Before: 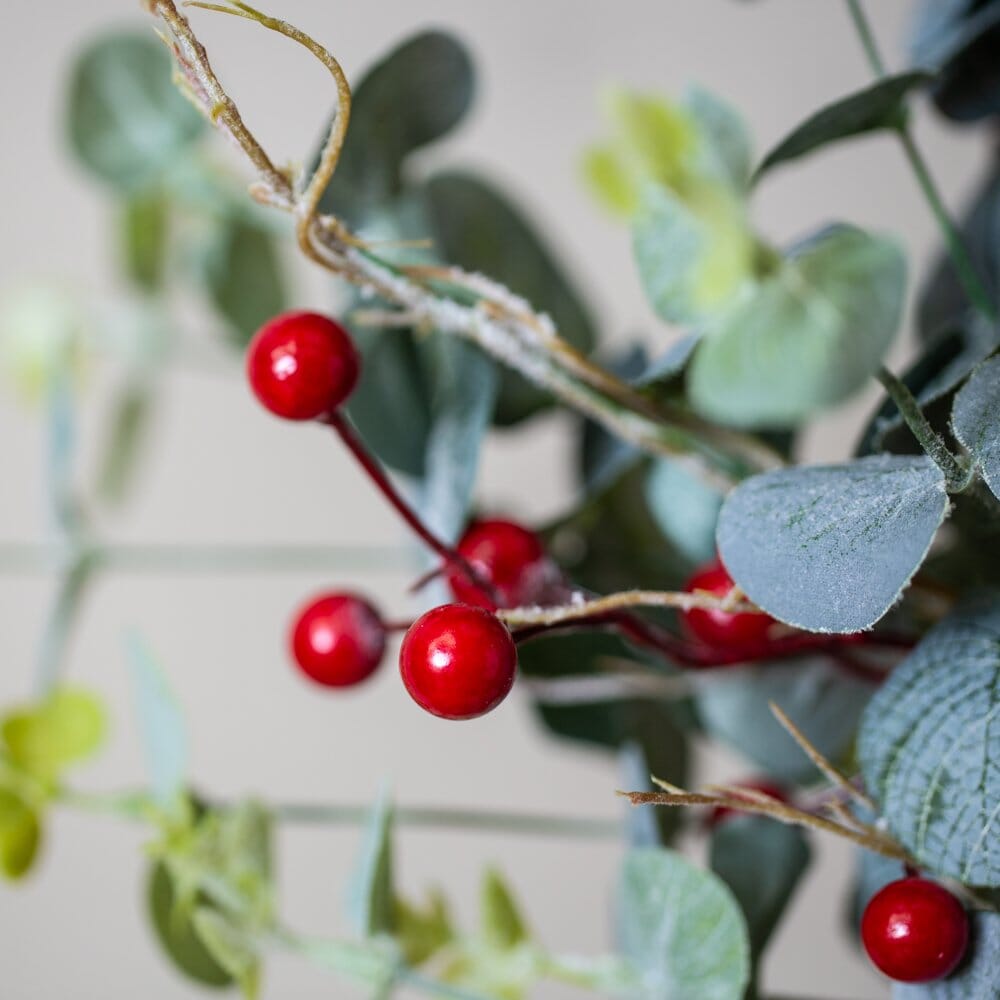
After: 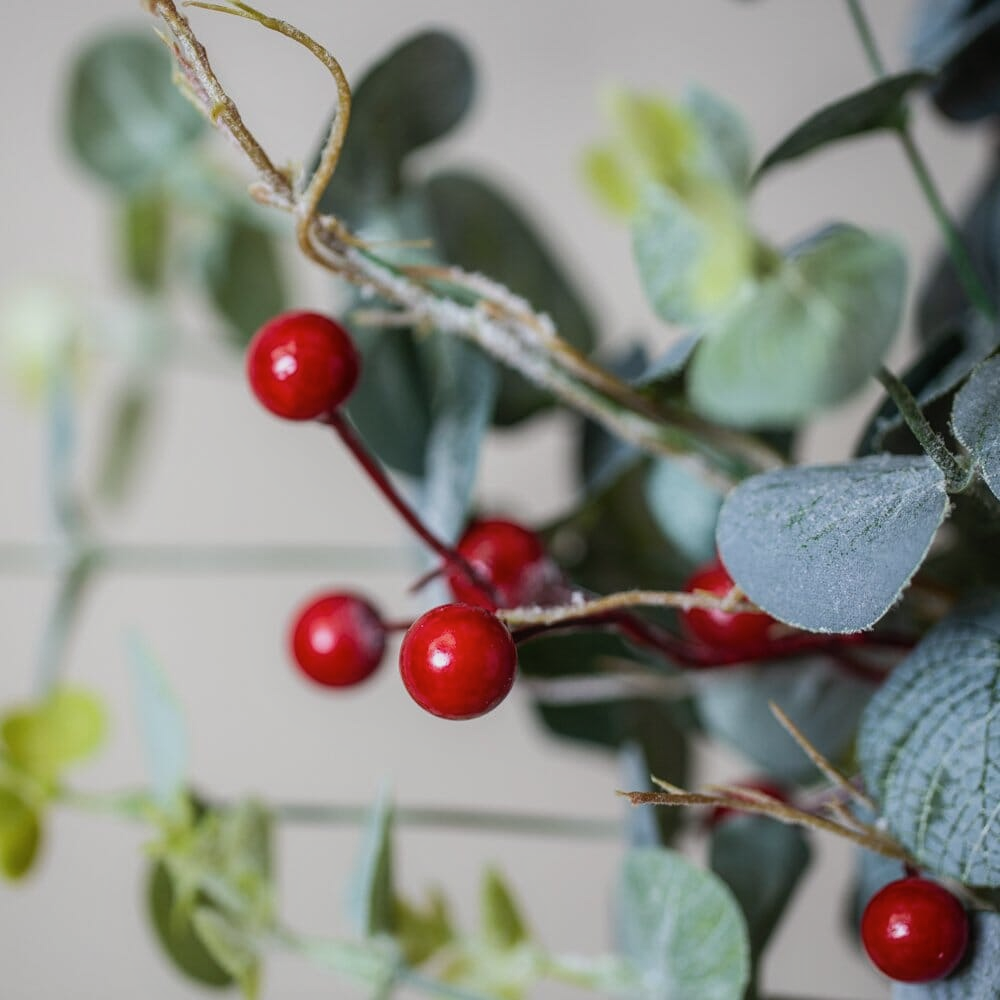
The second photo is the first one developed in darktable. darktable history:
contrast equalizer: y [[0.5, 0.488, 0.462, 0.461, 0.491, 0.5], [0.5 ×6], [0.5 ×6], [0 ×6], [0 ×6]]
local contrast: on, module defaults
contrast brightness saturation: contrast -0.08, brightness -0.04, saturation -0.11
